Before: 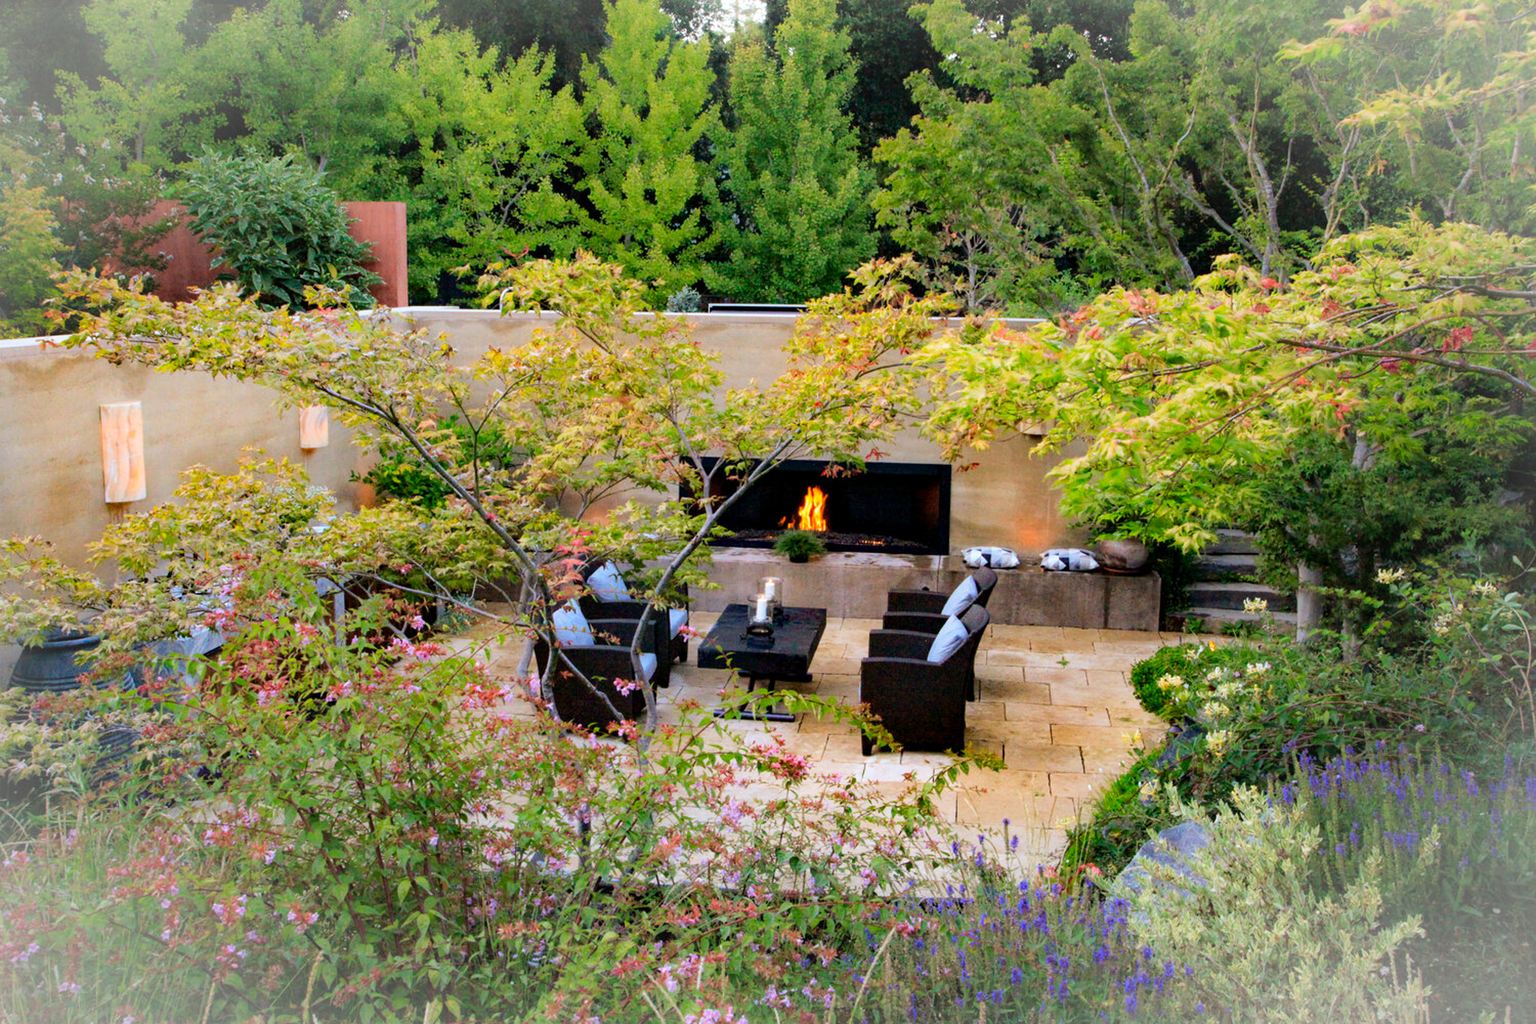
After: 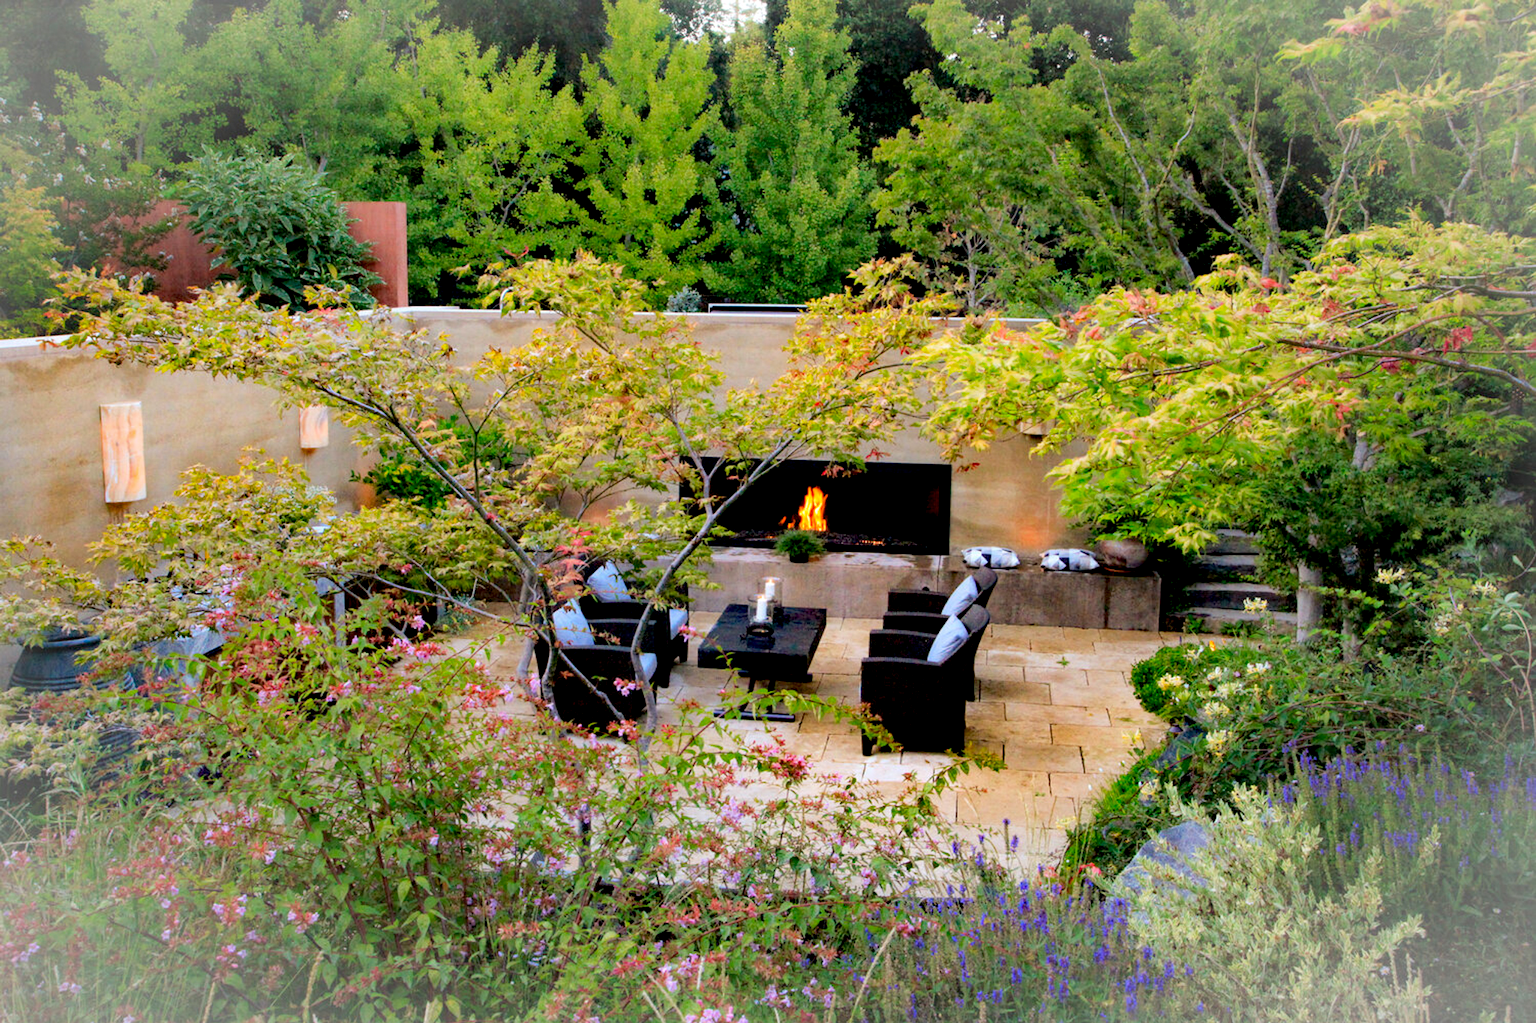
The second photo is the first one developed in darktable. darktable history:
shadows and highlights: shadows 52.42, soften with gaussian
tone equalizer: on, module defaults
exposure: black level correction 0.01, exposure 0.014 EV, compensate highlight preservation false
